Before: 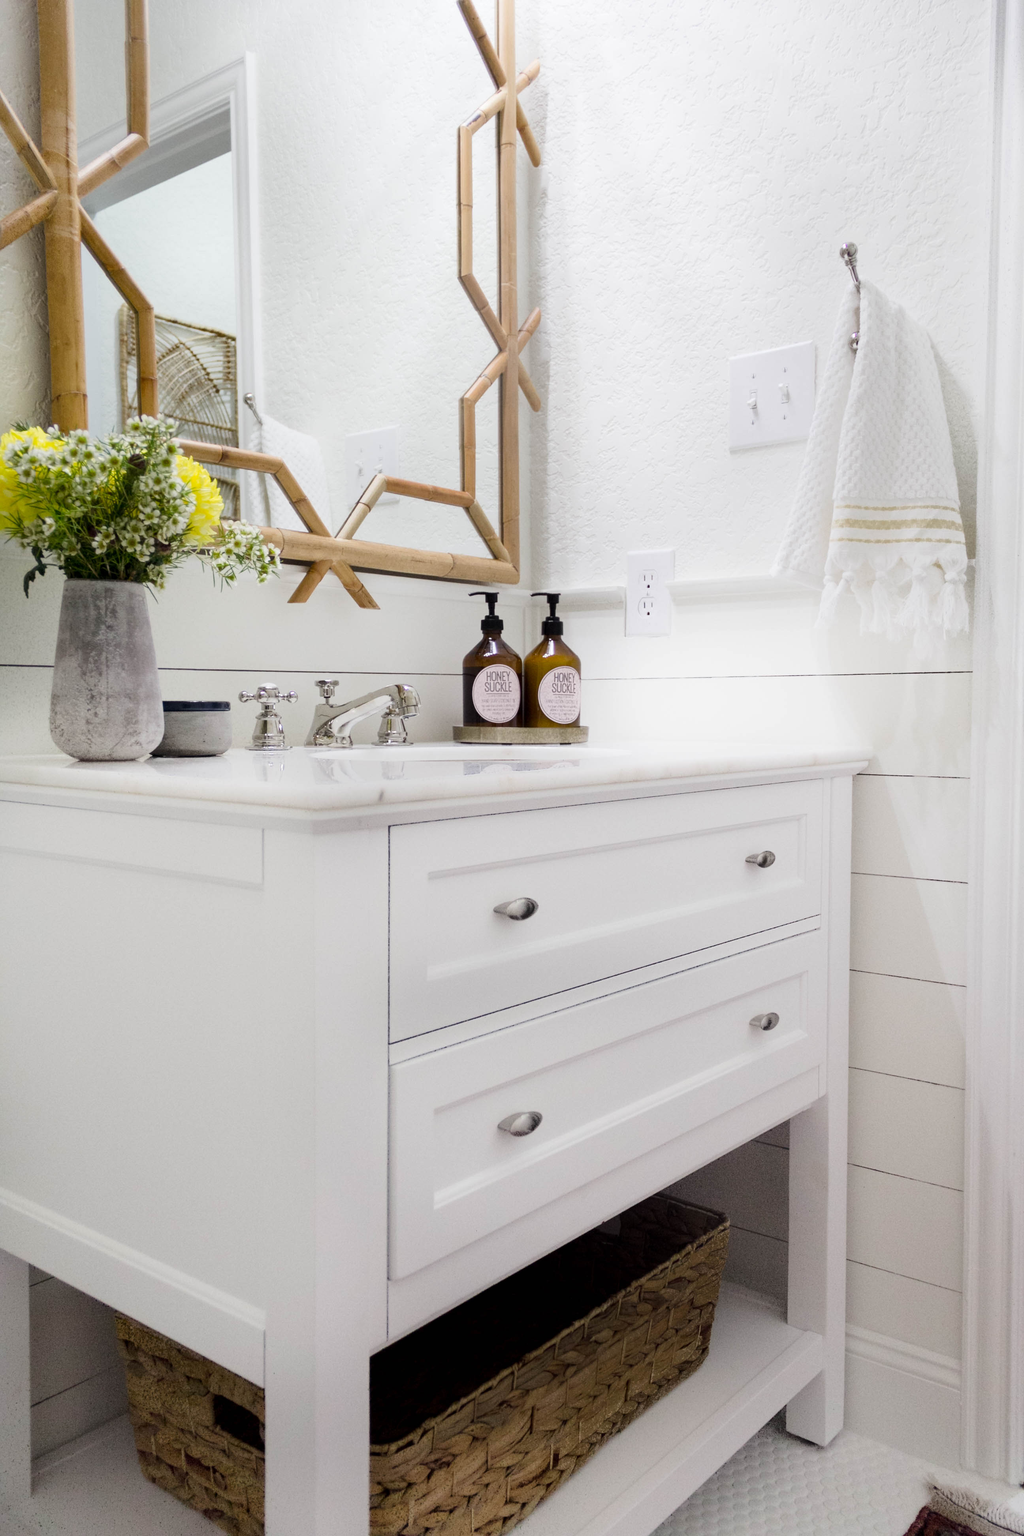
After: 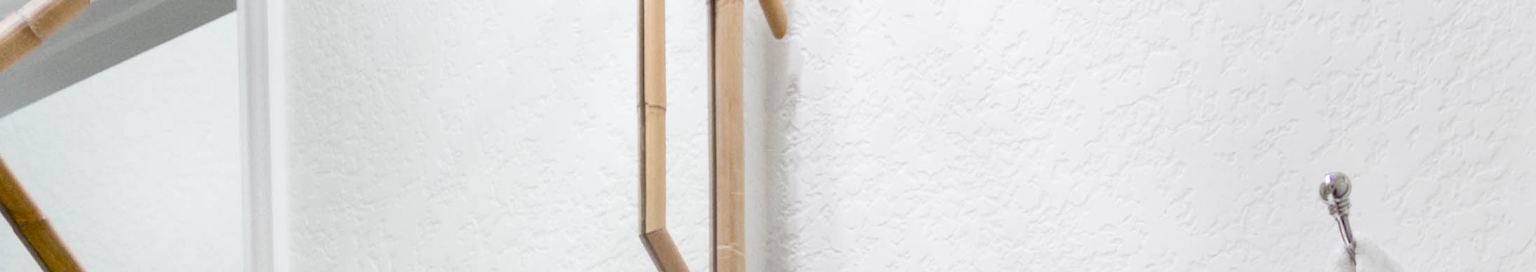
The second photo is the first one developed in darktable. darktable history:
crop and rotate: left 9.644%, top 9.491%, right 6.021%, bottom 80.509%
exposure: black level correction 0.009, compensate highlight preservation false
